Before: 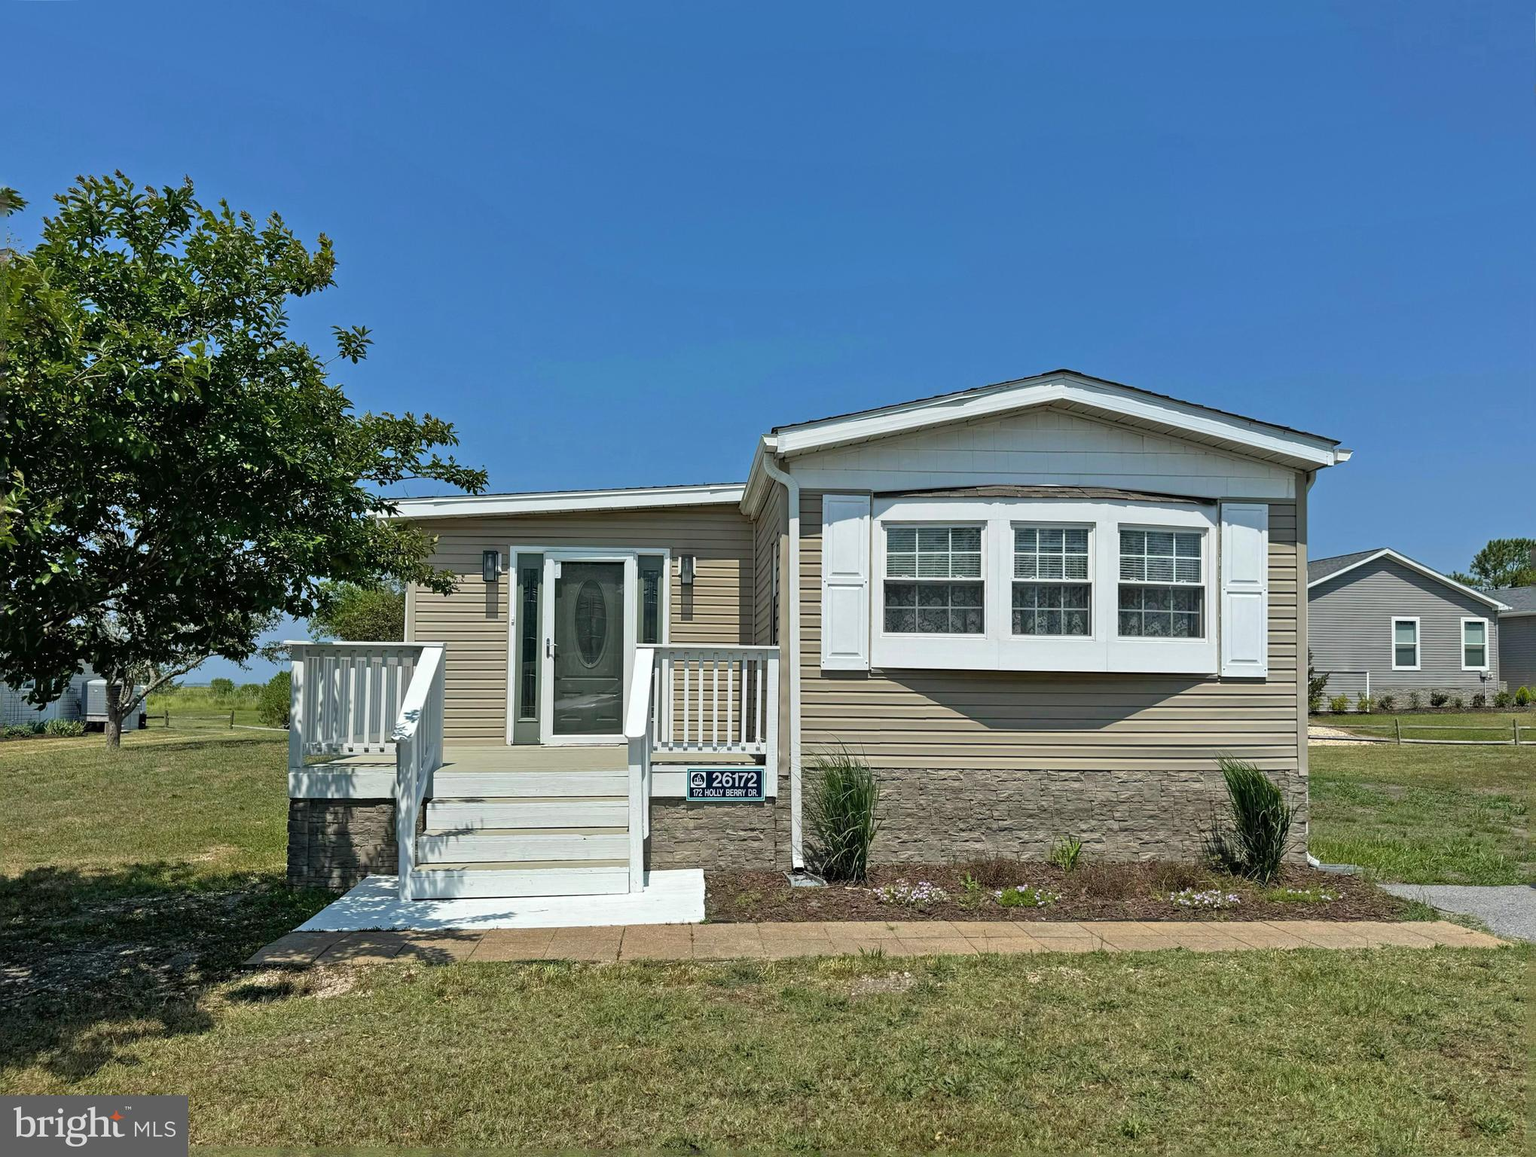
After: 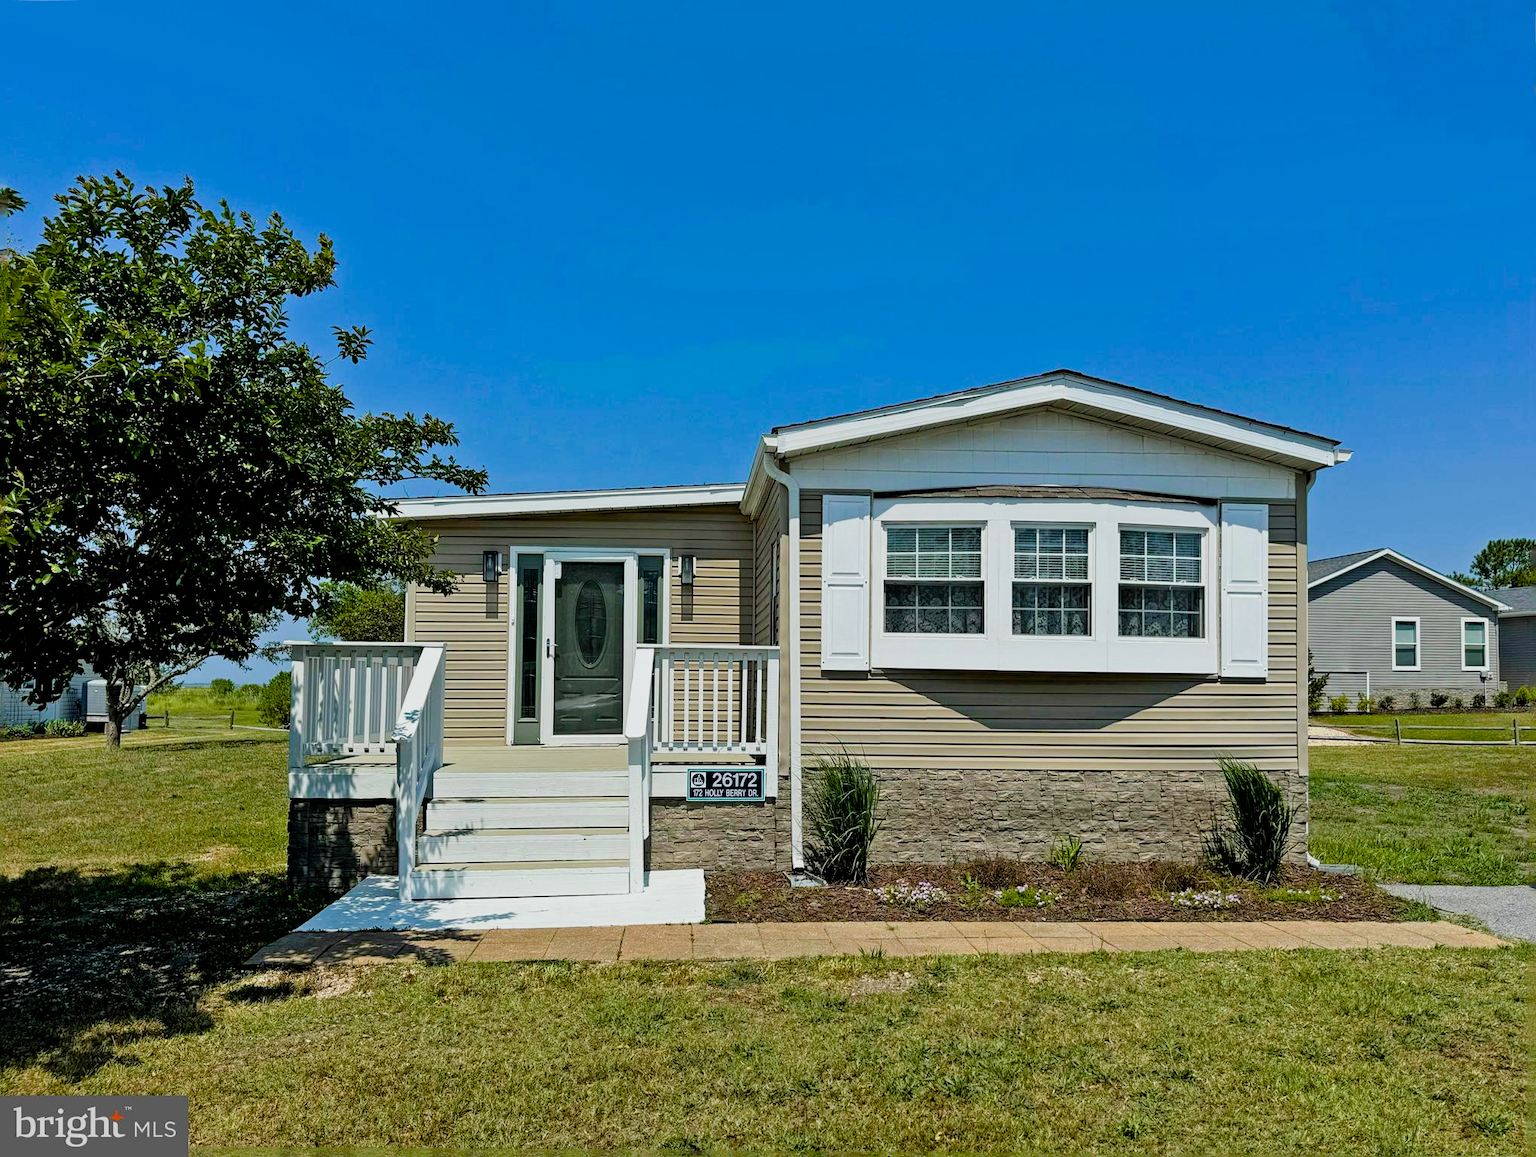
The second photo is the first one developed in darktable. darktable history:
color balance rgb: perceptual saturation grading › global saturation 20%, perceptual saturation grading › highlights -25.673%, perceptual saturation grading › shadows 50.088%, global vibrance 30.994%
filmic rgb: black relative exposure -5.07 EV, white relative exposure 3.52 EV, hardness 3.19, contrast 1.185, highlights saturation mix -49.28%
